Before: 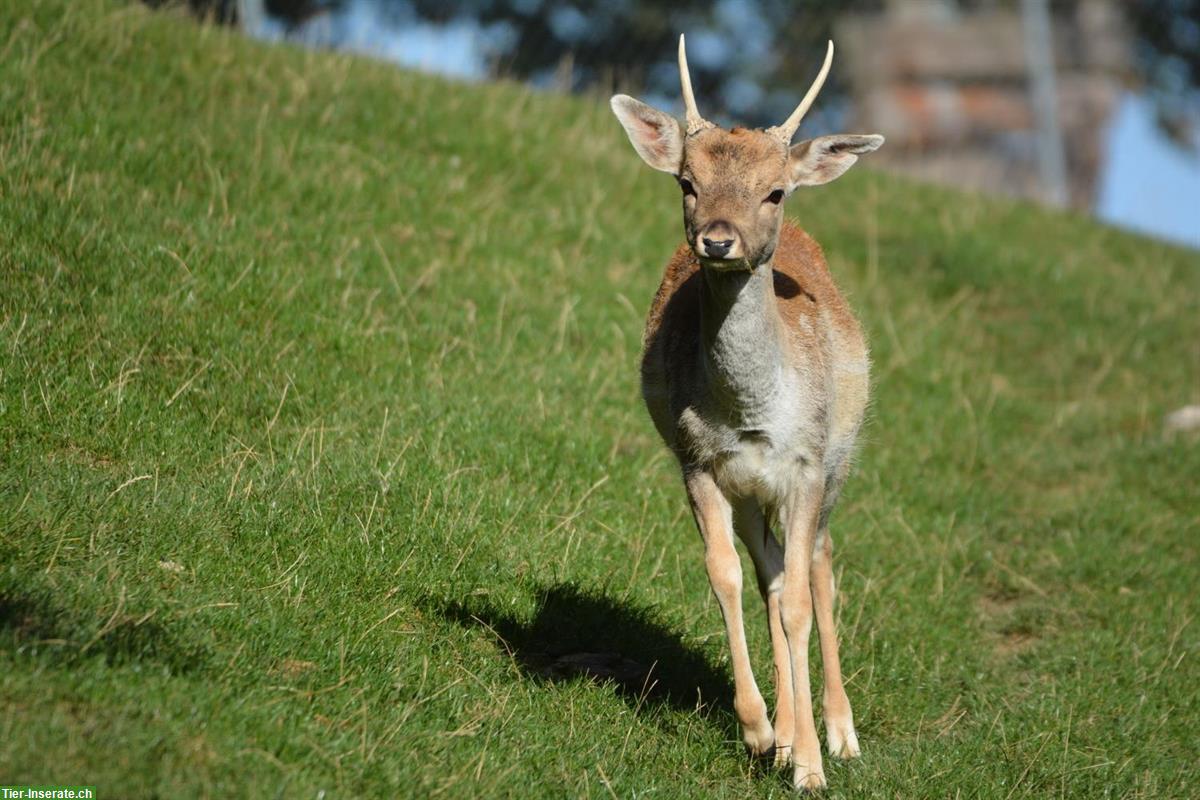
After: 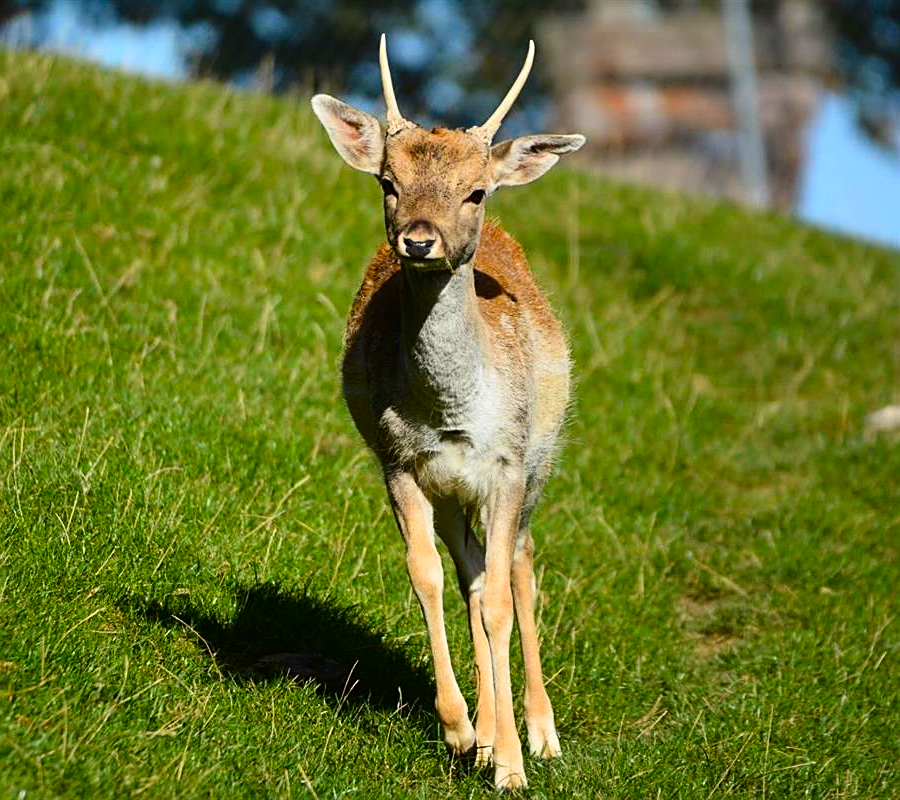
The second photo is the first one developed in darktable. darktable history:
sharpen: amount 0.494
color balance rgb: linear chroma grading › global chroma 15.314%, perceptual saturation grading › global saturation 25.288%
crop and rotate: left 24.947%
contrast brightness saturation: contrast 0.215
